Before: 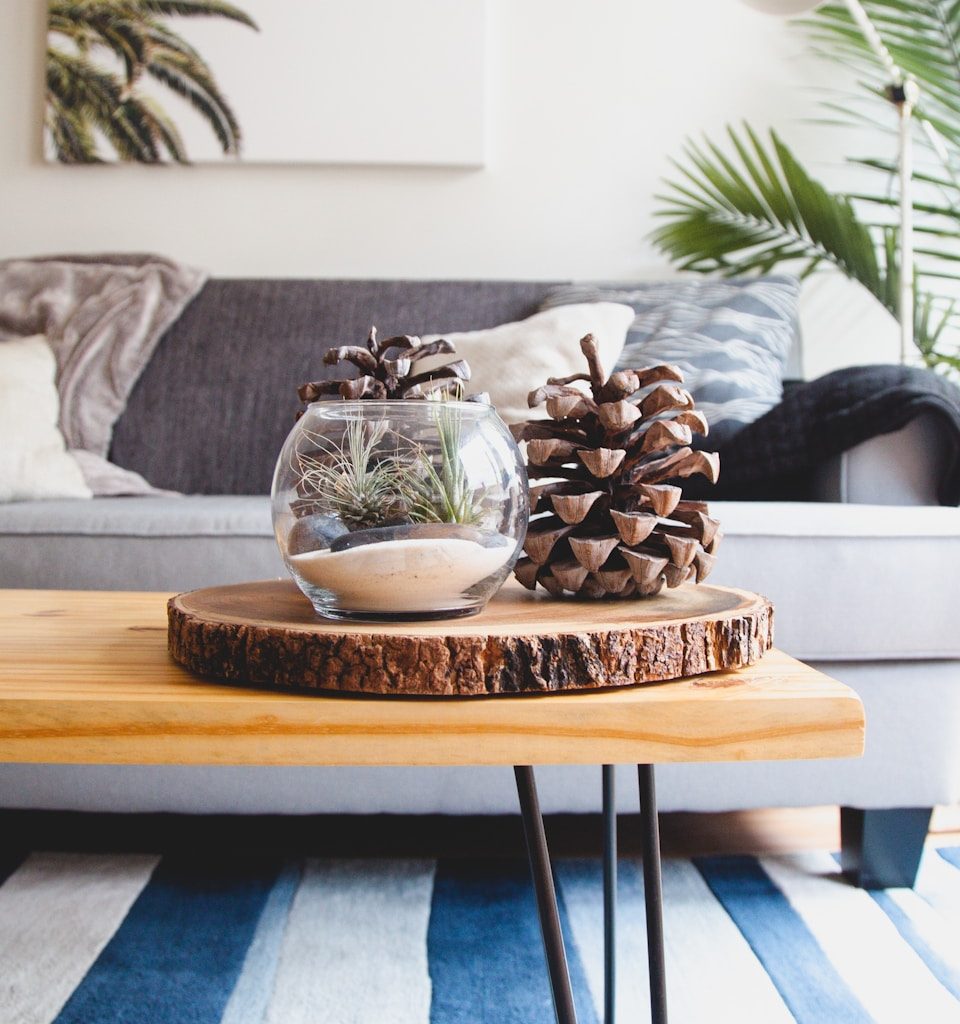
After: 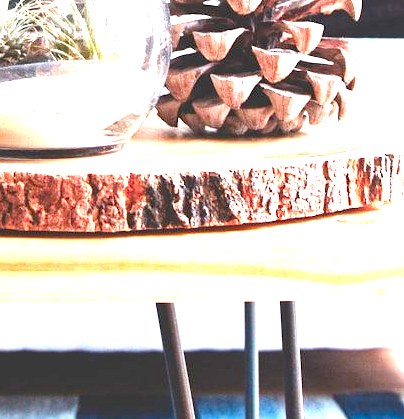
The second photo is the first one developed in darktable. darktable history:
crop: left 37.344%, top 45.288%, right 20.532%, bottom 13.707%
color zones: curves: ch1 [(0.263, 0.53) (0.376, 0.287) (0.487, 0.512) (0.748, 0.547) (1, 0.513)]; ch2 [(0.262, 0.45) (0.751, 0.477)]
exposure: black level correction 0.001, exposure 1.994 EV, compensate exposure bias true, compensate highlight preservation false
